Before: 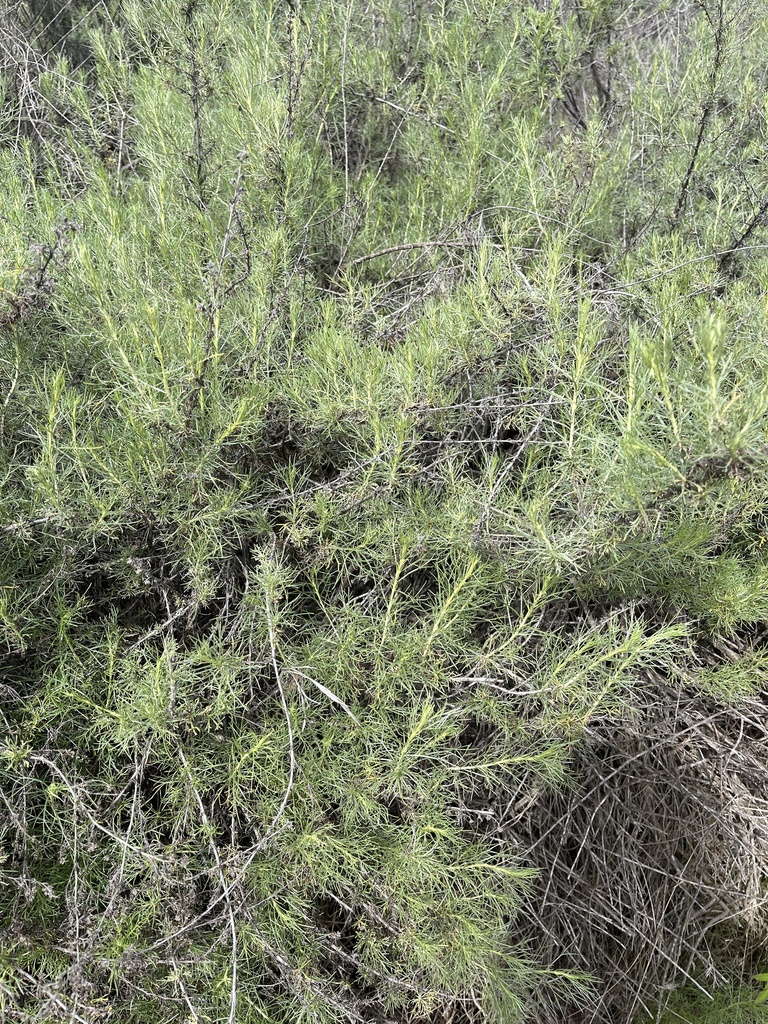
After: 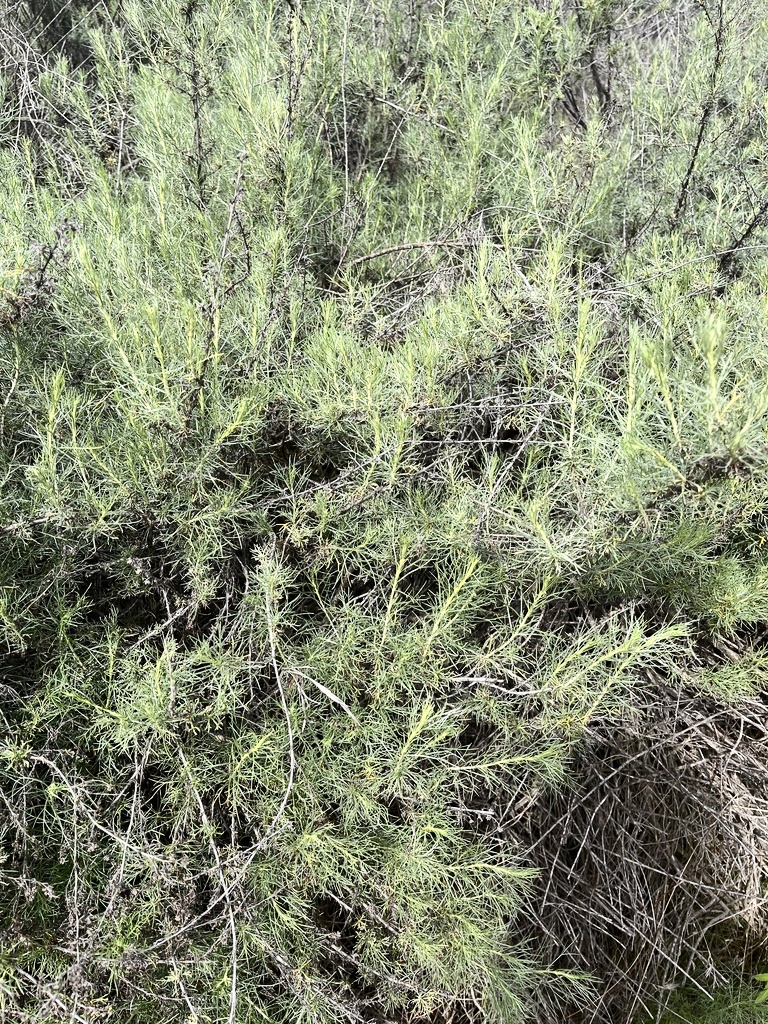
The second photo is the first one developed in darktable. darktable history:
color zones: curves: ch0 [(0.224, 0.526) (0.75, 0.5)]; ch1 [(0.055, 0.526) (0.224, 0.761) (0.377, 0.526) (0.75, 0.5)]
contrast brightness saturation: contrast 0.248, saturation -0.323
